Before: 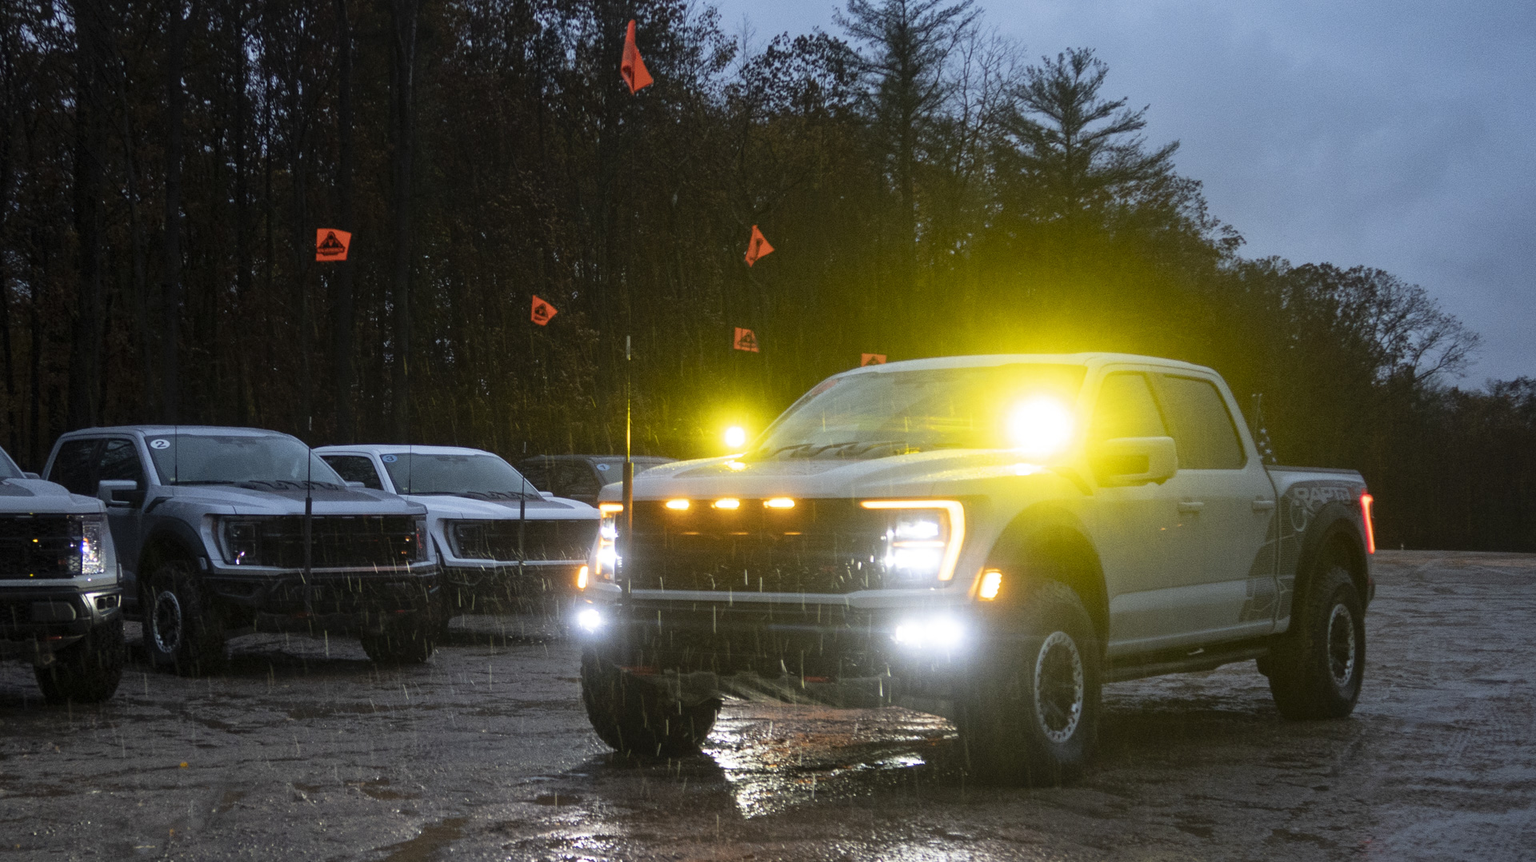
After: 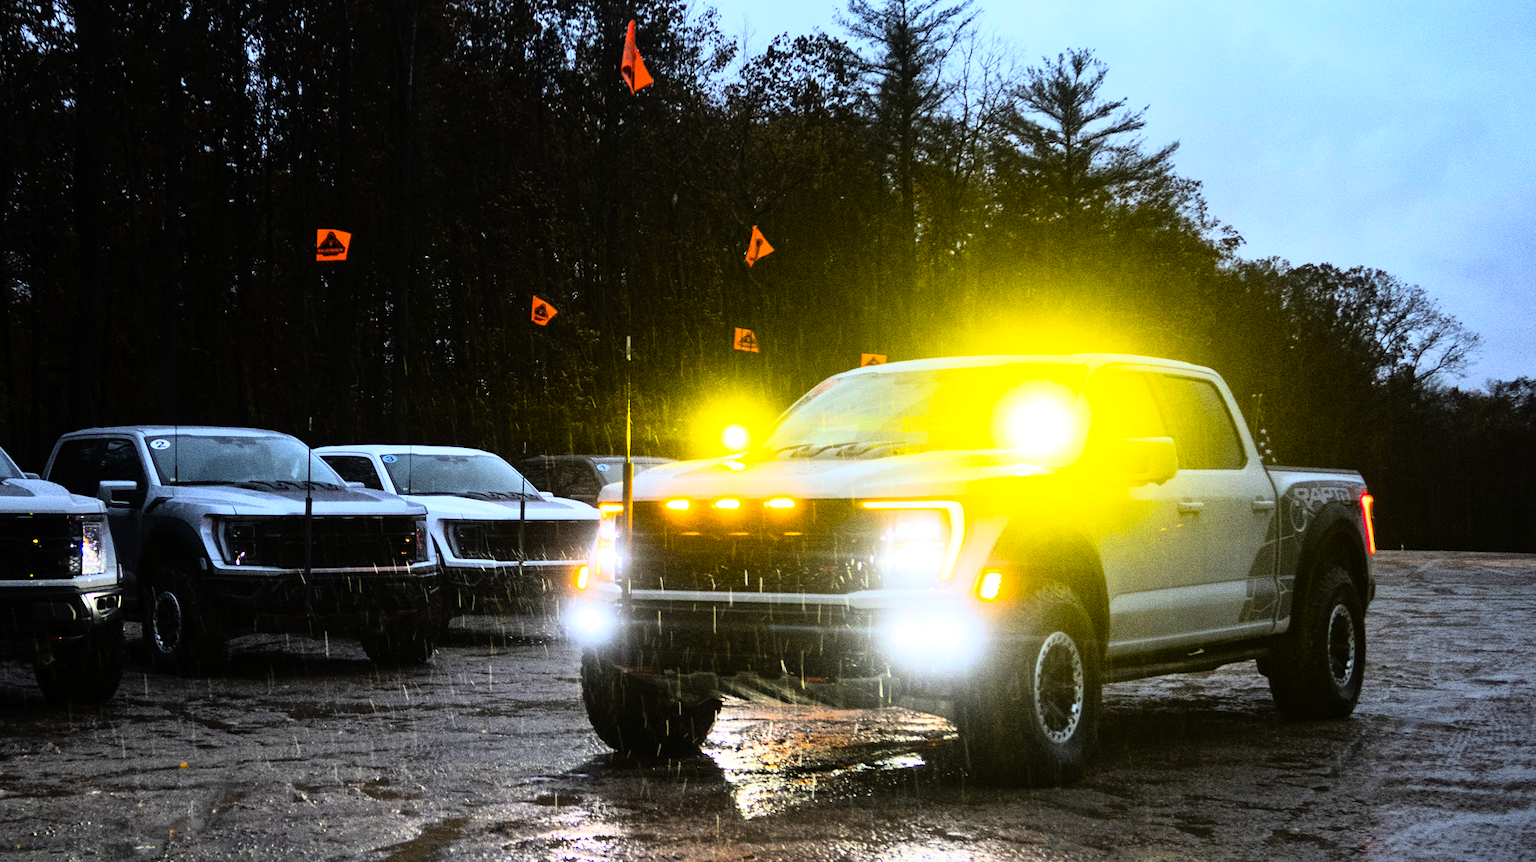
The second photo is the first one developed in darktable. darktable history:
rgb curve: curves: ch0 [(0, 0) (0.21, 0.15) (0.24, 0.21) (0.5, 0.75) (0.75, 0.96) (0.89, 0.99) (1, 1)]; ch1 [(0, 0.02) (0.21, 0.13) (0.25, 0.2) (0.5, 0.67) (0.75, 0.9) (0.89, 0.97) (1, 1)]; ch2 [(0, 0.02) (0.21, 0.13) (0.25, 0.2) (0.5, 0.67) (0.75, 0.9) (0.89, 0.97) (1, 1)], compensate middle gray true
color balance rgb: linear chroma grading › global chroma 15%, perceptual saturation grading › global saturation 30%
